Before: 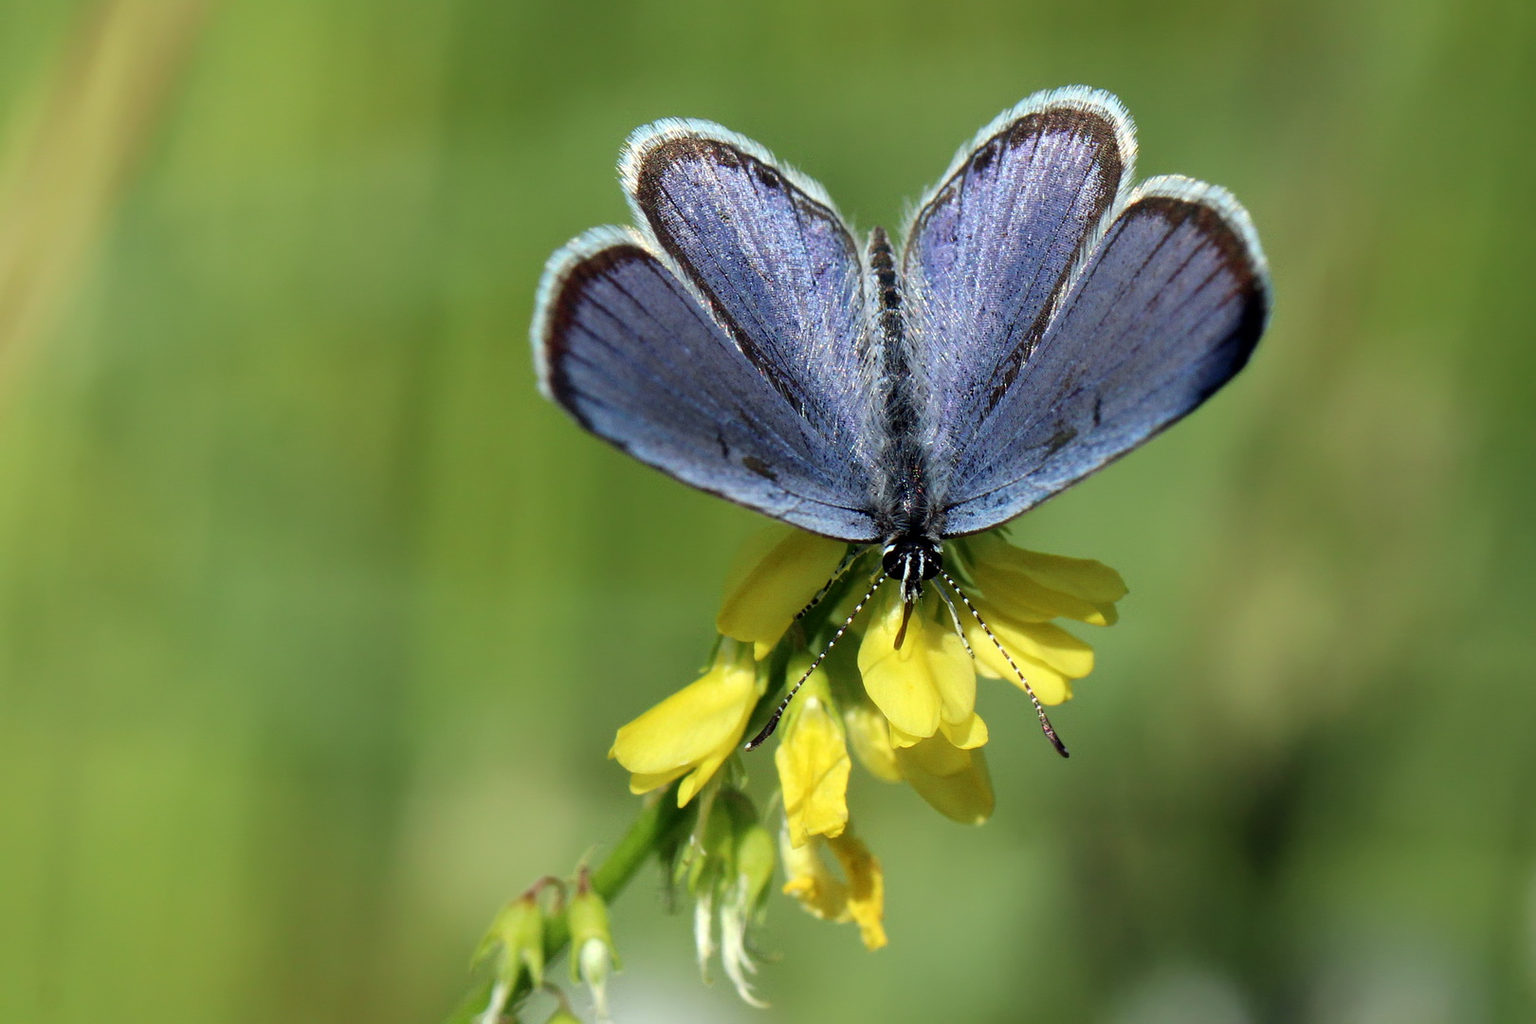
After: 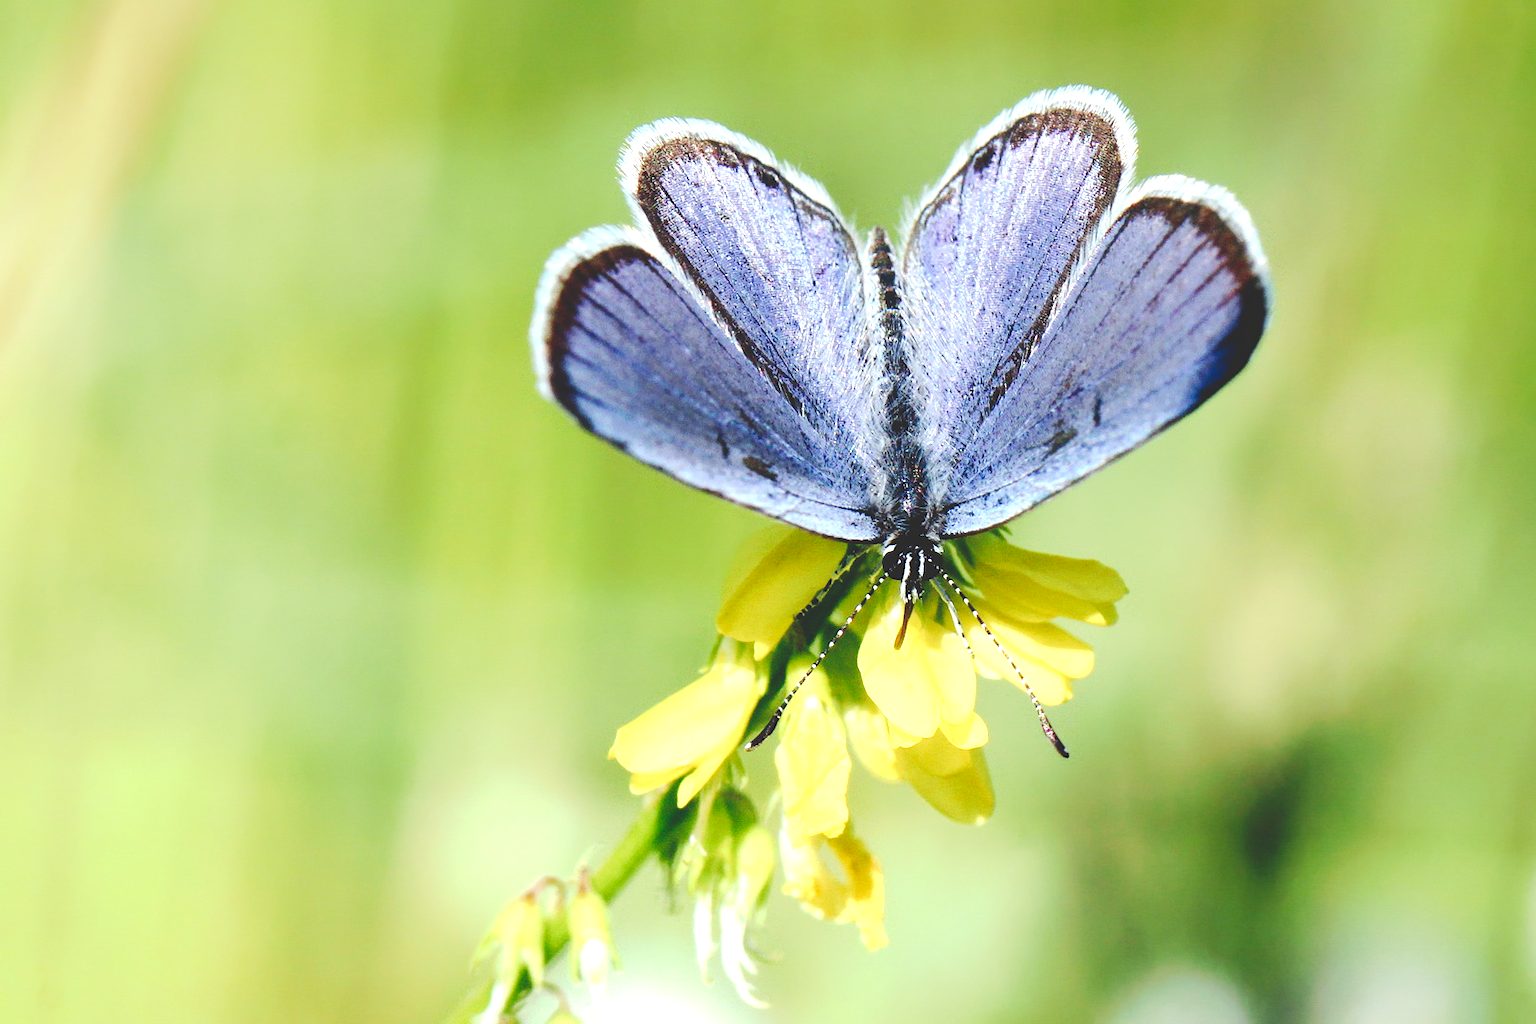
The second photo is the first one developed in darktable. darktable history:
white balance: red 0.983, blue 1.036
exposure: black level correction 0, exposure 1.4 EV, compensate highlight preservation false
tone curve: curves: ch0 [(0, 0) (0.003, 0.178) (0.011, 0.177) (0.025, 0.177) (0.044, 0.178) (0.069, 0.178) (0.1, 0.18) (0.136, 0.183) (0.177, 0.199) (0.224, 0.227) (0.277, 0.278) (0.335, 0.357) (0.399, 0.449) (0.468, 0.546) (0.543, 0.65) (0.623, 0.724) (0.709, 0.804) (0.801, 0.868) (0.898, 0.921) (1, 1)], preserve colors none
graduated density: on, module defaults
